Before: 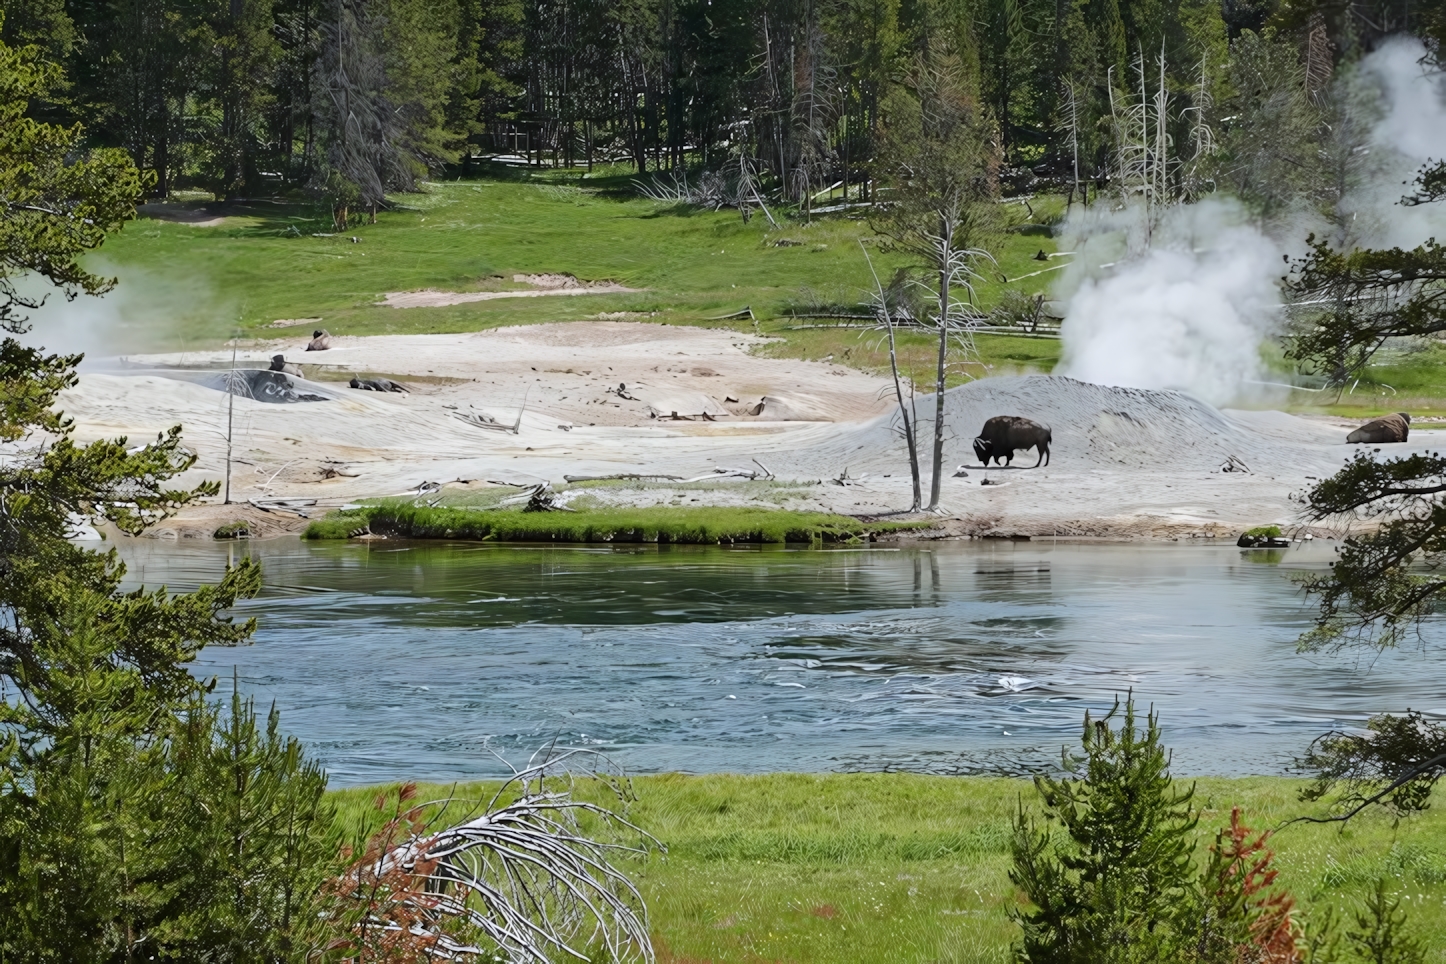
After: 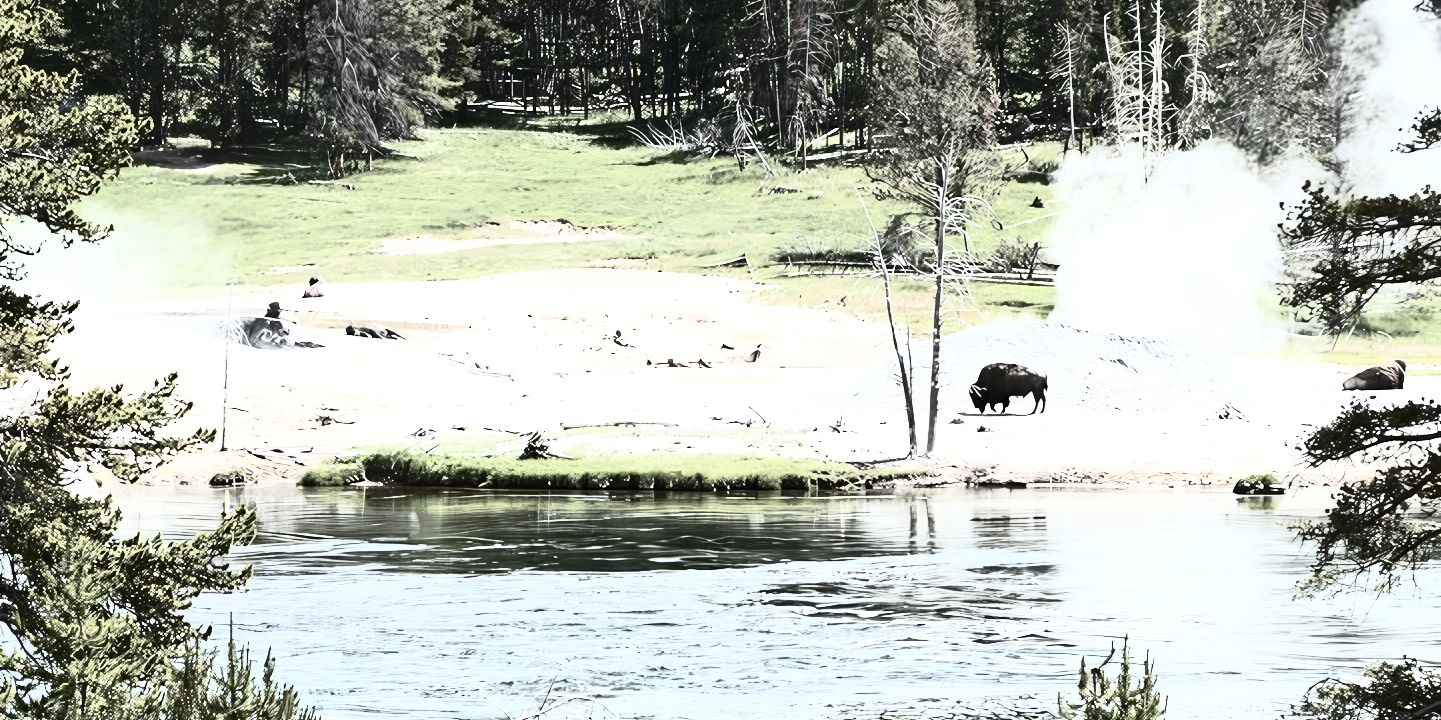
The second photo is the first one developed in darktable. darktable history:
exposure: black level correction 0, exposure 1.001 EV, compensate highlight preservation false
crop: left 0.279%, top 5.523%, bottom 19.777%
shadows and highlights: on, module defaults
color correction: highlights b* 0.042, saturation 0.343
contrast brightness saturation: contrast 0.937, brightness 0.19
